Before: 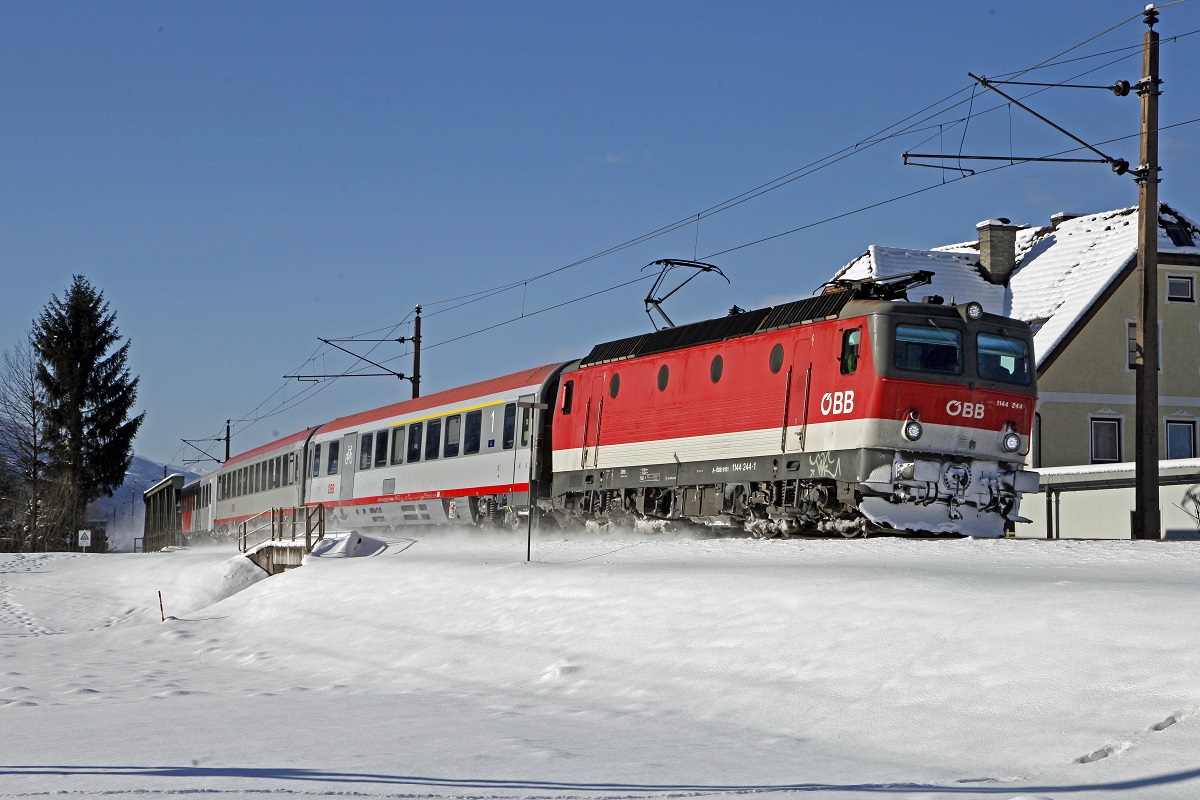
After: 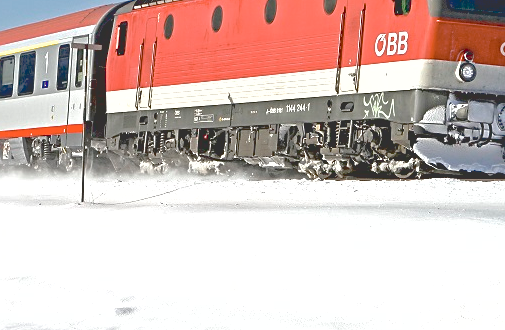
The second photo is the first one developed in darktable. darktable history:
crop: left 37.222%, top 44.985%, right 20.655%, bottom 13.647%
exposure: black level correction 0.009, exposure 1.428 EV, compensate highlight preservation false
shadows and highlights: on, module defaults
sharpen: radius 1.853, amount 0.402, threshold 1.259
color correction: highlights b* 0.026
contrast brightness saturation: contrast -0.265, saturation -0.436
